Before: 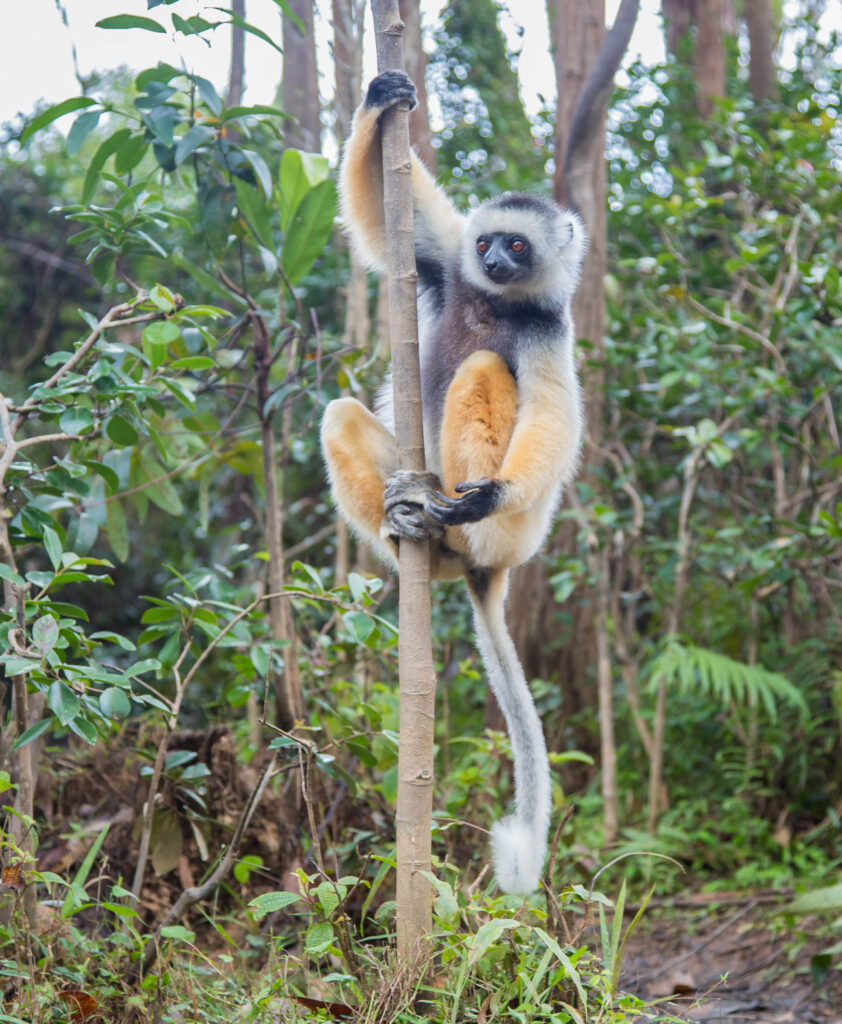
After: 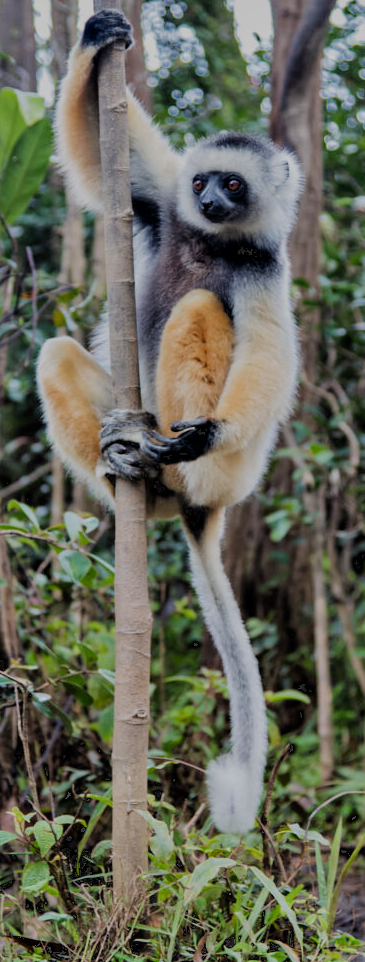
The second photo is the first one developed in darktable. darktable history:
contrast equalizer: y [[0.6 ×6], [0.55 ×6], [0 ×6], [0 ×6], [0 ×6]]
filmic rgb: black relative exposure -7.2 EV, white relative exposure 5.36 EV, threshold 5.97 EV, hardness 3.03, add noise in highlights 0.002, preserve chrominance max RGB, color science v3 (2019), use custom middle-gray values true, contrast in highlights soft, enable highlight reconstruction true
crop: left 33.843%, top 5.984%, right 22.779%
exposure: black level correction 0, exposure -0.736 EV, compensate exposure bias true, compensate highlight preservation false
